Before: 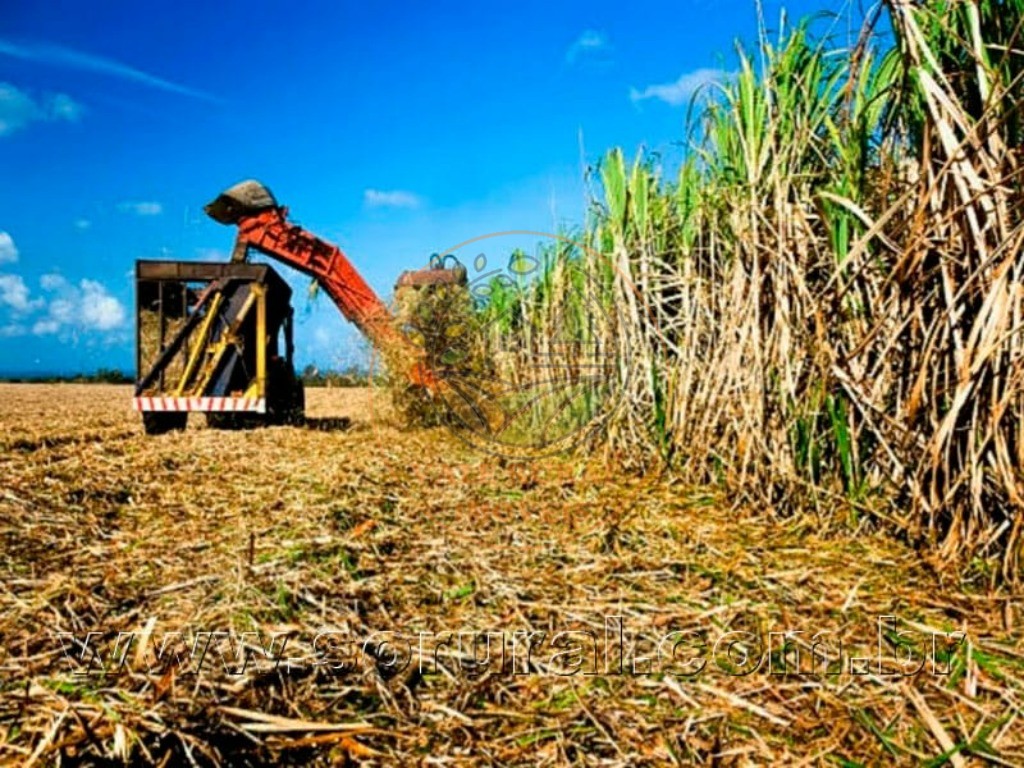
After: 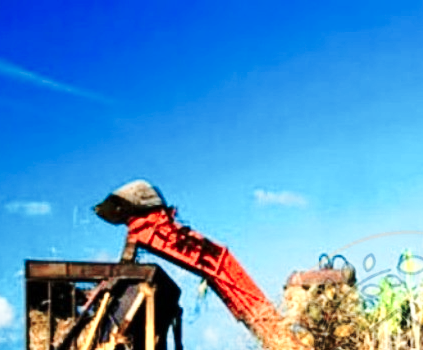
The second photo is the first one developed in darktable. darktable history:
crop and rotate: left 10.897%, top 0.107%, right 47.778%, bottom 54.23%
base curve: curves: ch0 [(0, 0) (0.036, 0.037) (0.121, 0.228) (0.46, 0.76) (0.859, 0.983) (1, 1)], preserve colors none
color zones: curves: ch0 [(0, 0.473) (0.001, 0.473) (0.226, 0.548) (0.4, 0.589) (0.525, 0.54) (0.728, 0.403) (0.999, 0.473) (1, 0.473)]; ch1 [(0, 0.619) (0.001, 0.619) (0.234, 0.388) (0.4, 0.372) (0.528, 0.422) (0.732, 0.53) (0.999, 0.619) (1, 0.619)]; ch2 [(0, 0.547) (0.001, 0.547) (0.226, 0.45) (0.4, 0.525) (0.525, 0.585) (0.8, 0.511) (0.999, 0.547) (1, 0.547)]
